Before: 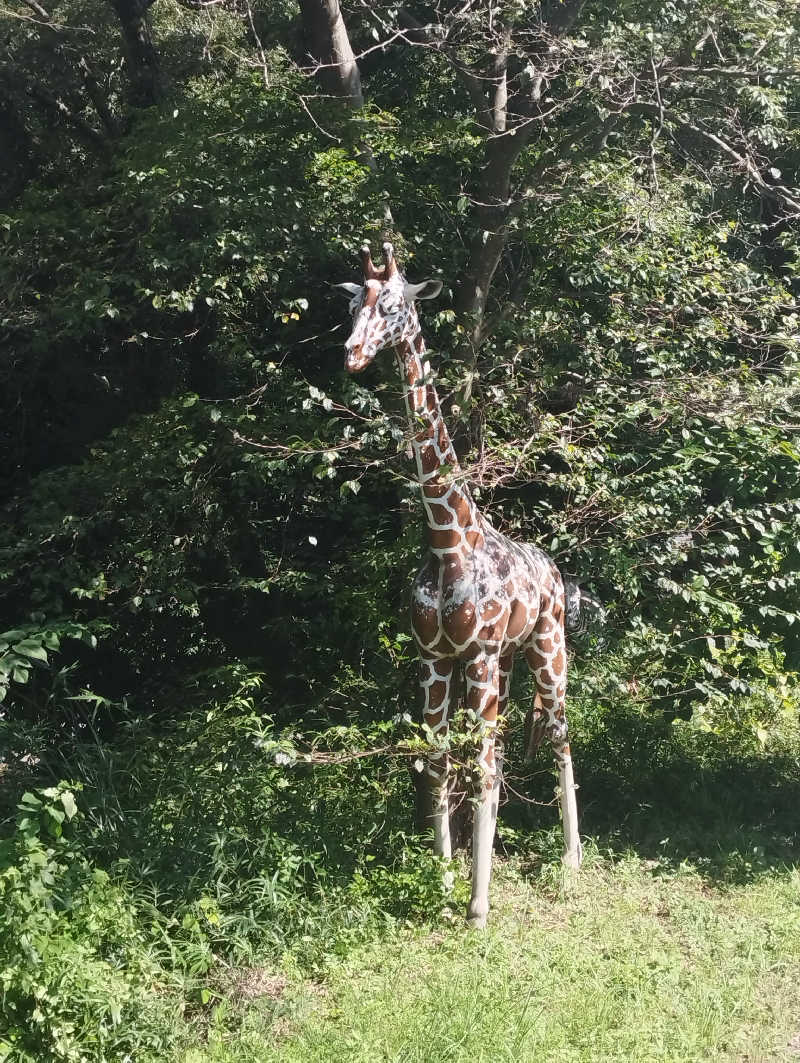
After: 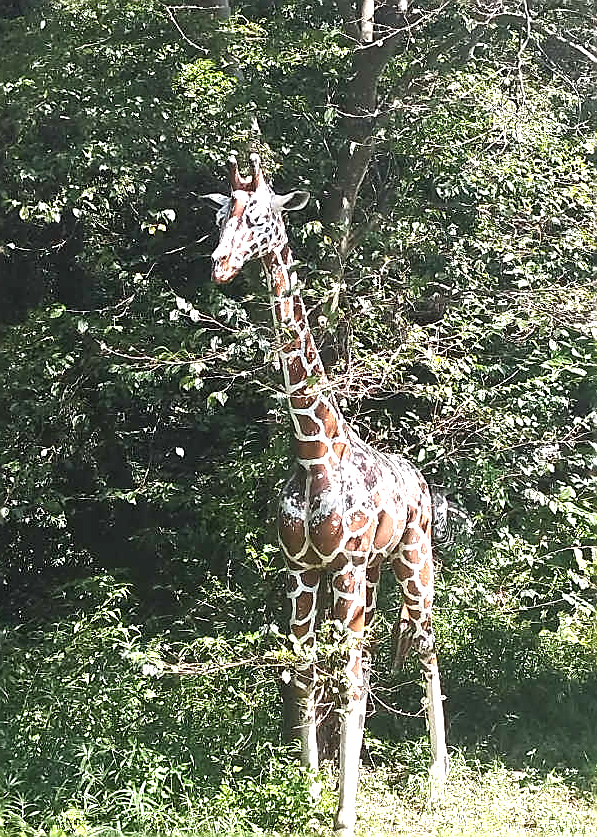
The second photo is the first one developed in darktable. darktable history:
sharpen: radius 1.385, amount 1.242, threshold 0.785
crop: left 16.681%, top 8.426%, right 8.6%, bottom 12.651%
exposure: exposure 1 EV, compensate highlight preservation false
